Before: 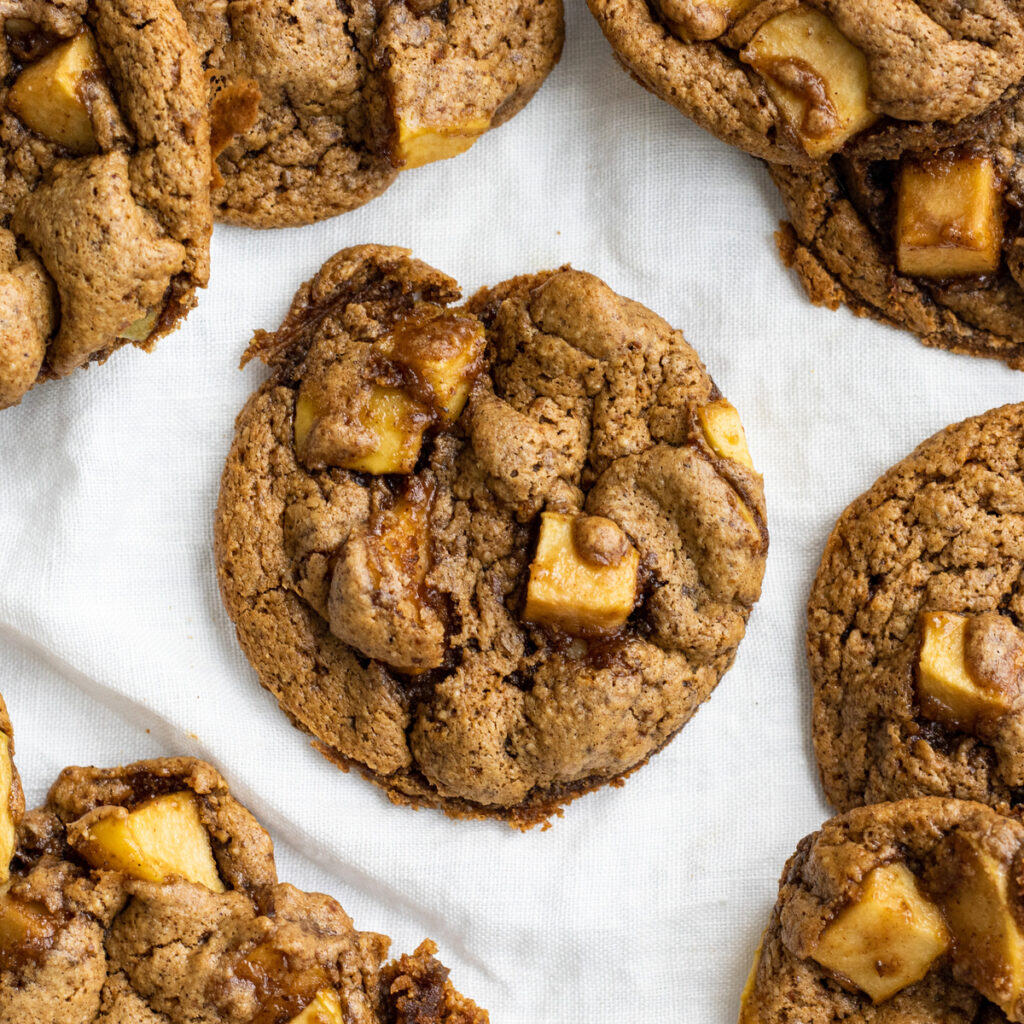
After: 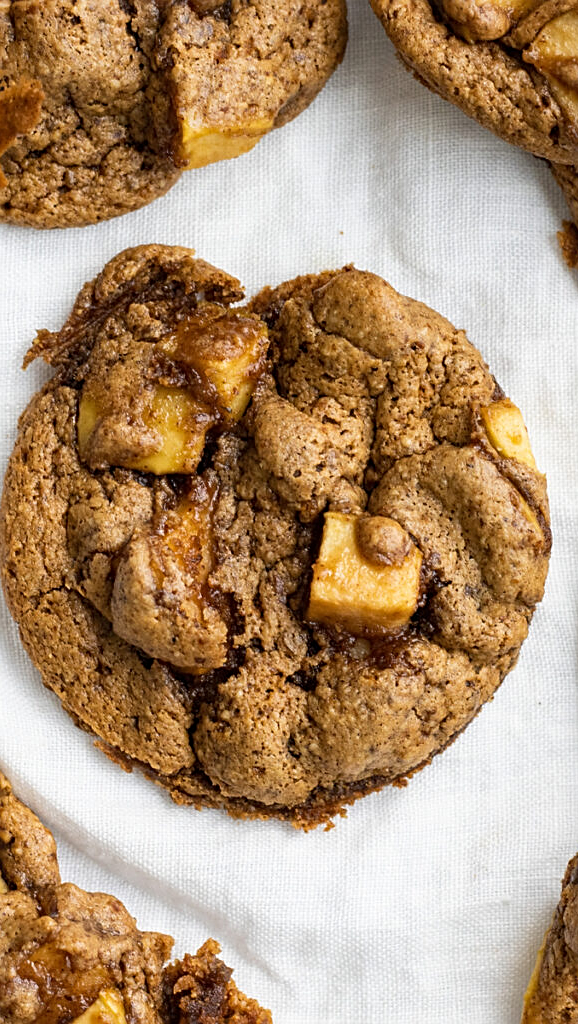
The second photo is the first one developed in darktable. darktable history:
crop: left 21.266%, right 22.234%
sharpen: on, module defaults
